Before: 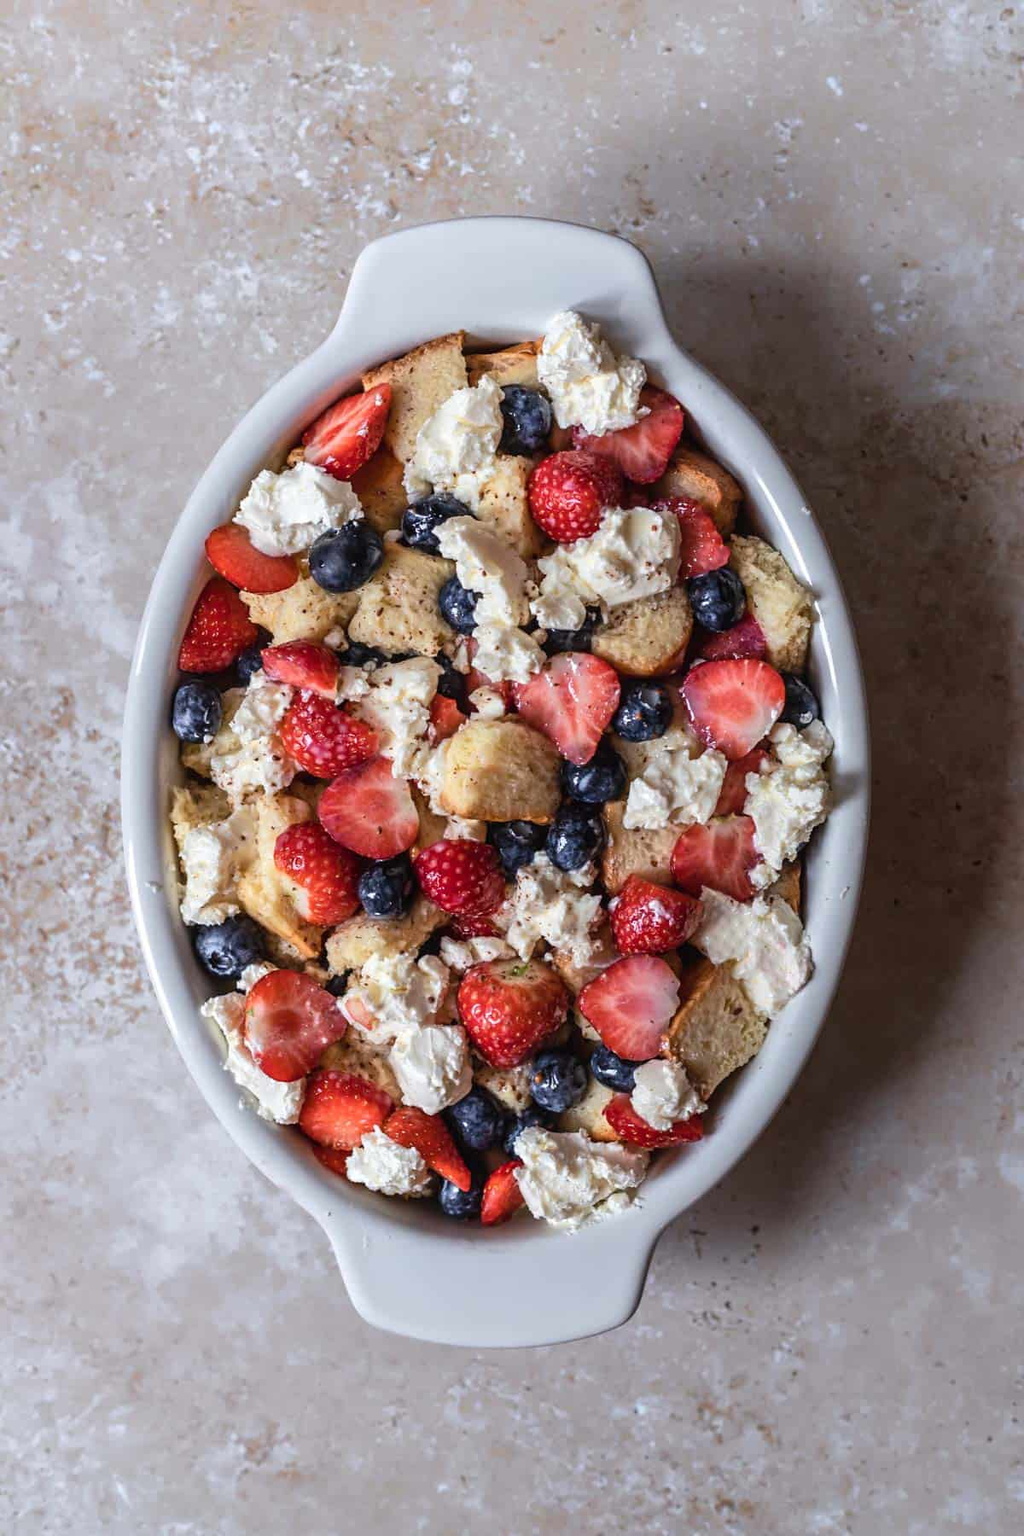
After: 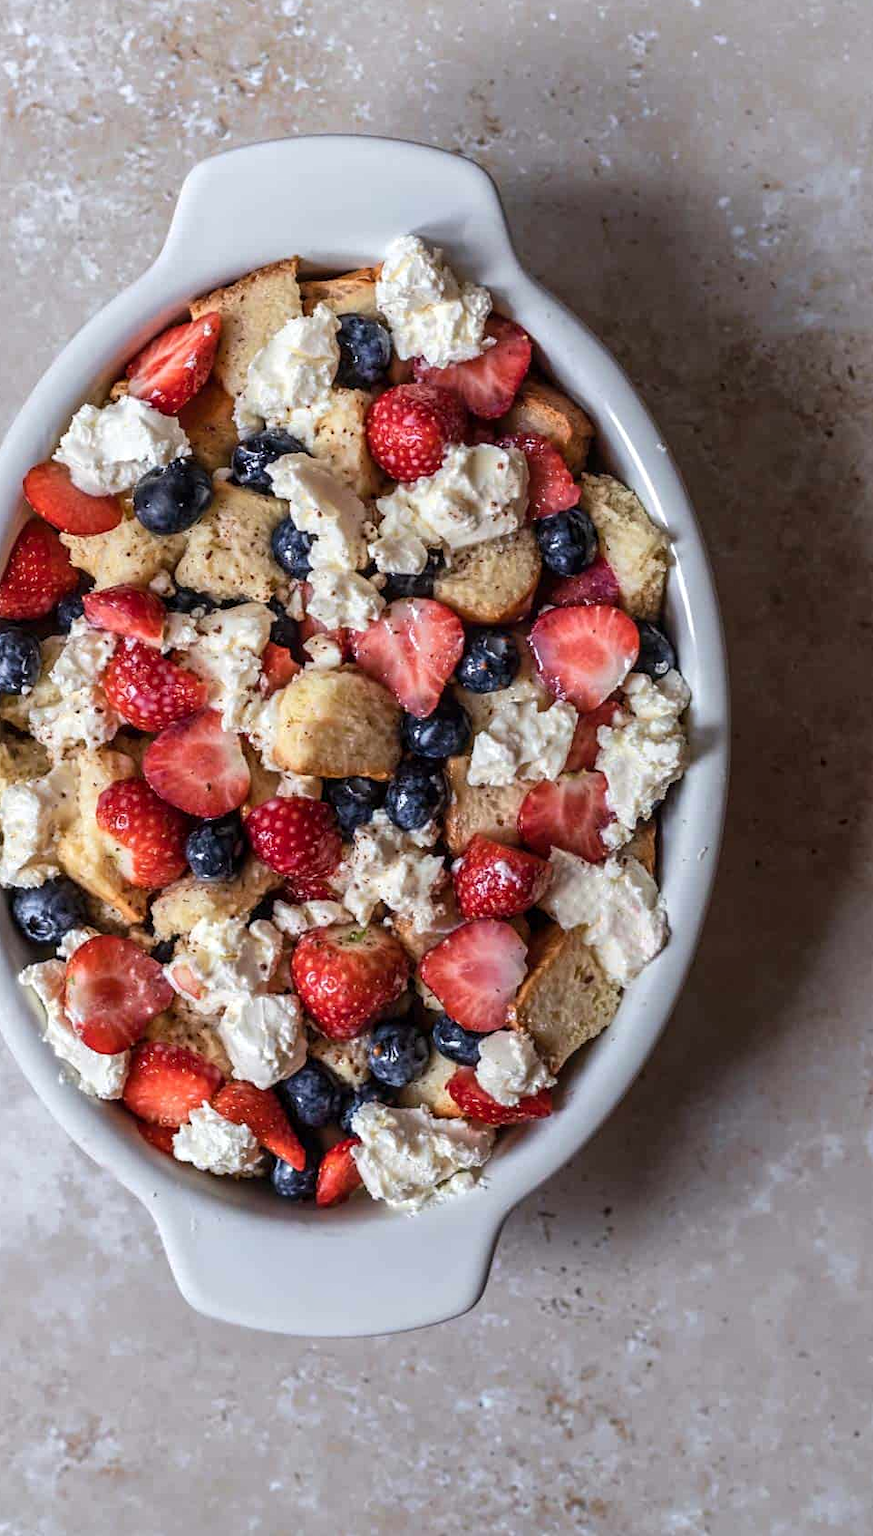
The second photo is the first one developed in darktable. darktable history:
crop and rotate: left 17.967%, top 5.864%, right 1.711%
local contrast: highlights 100%, shadows 101%, detail 119%, midtone range 0.2
